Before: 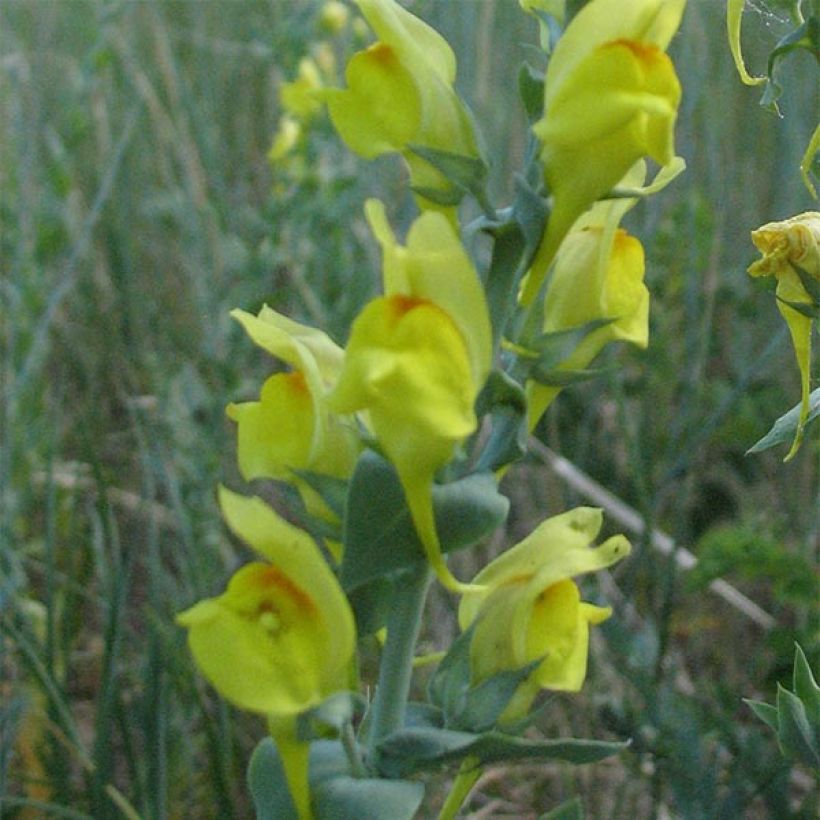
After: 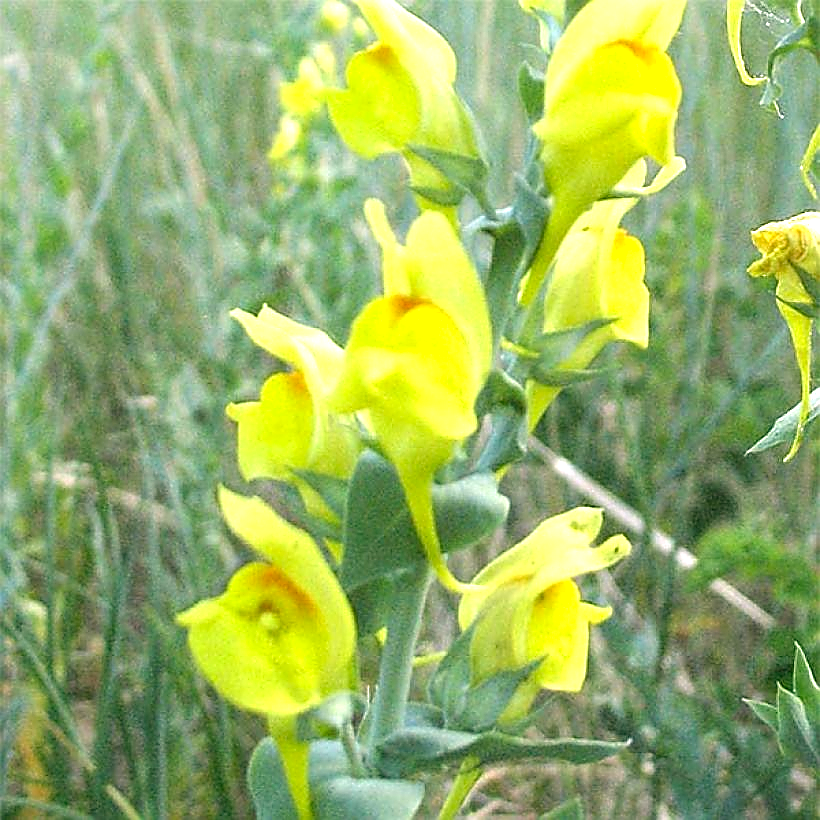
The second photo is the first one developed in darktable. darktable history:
exposure: black level correction 0, exposure 1.456 EV, compensate highlight preservation false
sharpen: radius 1.37, amount 1.248, threshold 0.689
color correction: highlights a* 4.54, highlights b* 4.97, shadows a* -7.71, shadows b* 4.89
